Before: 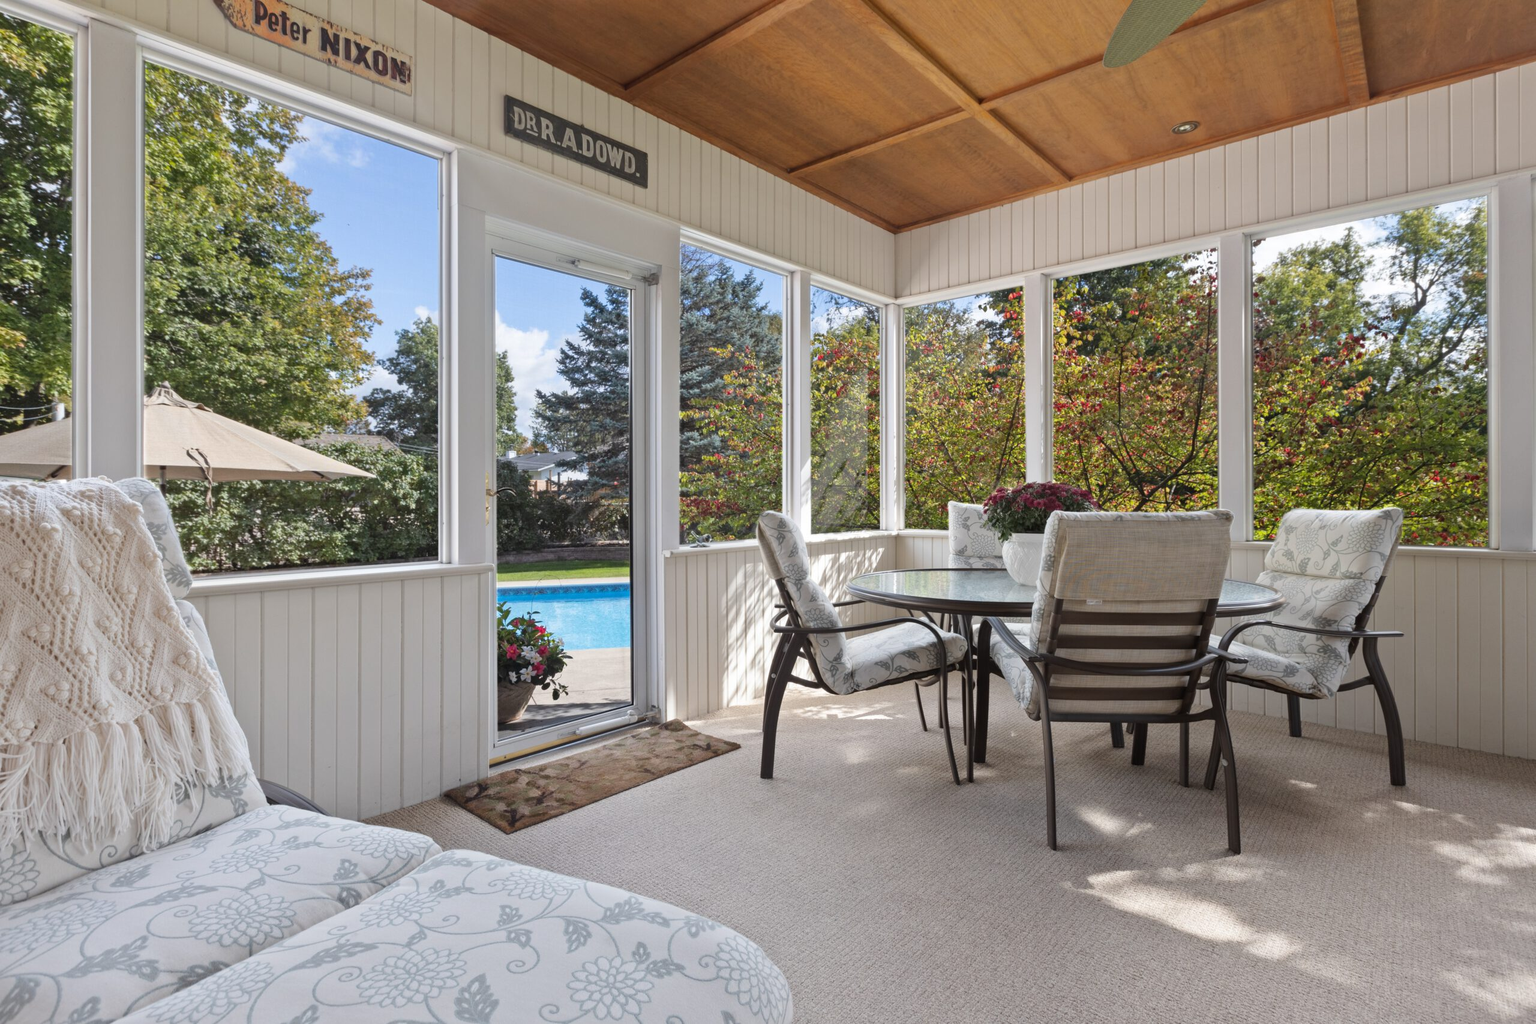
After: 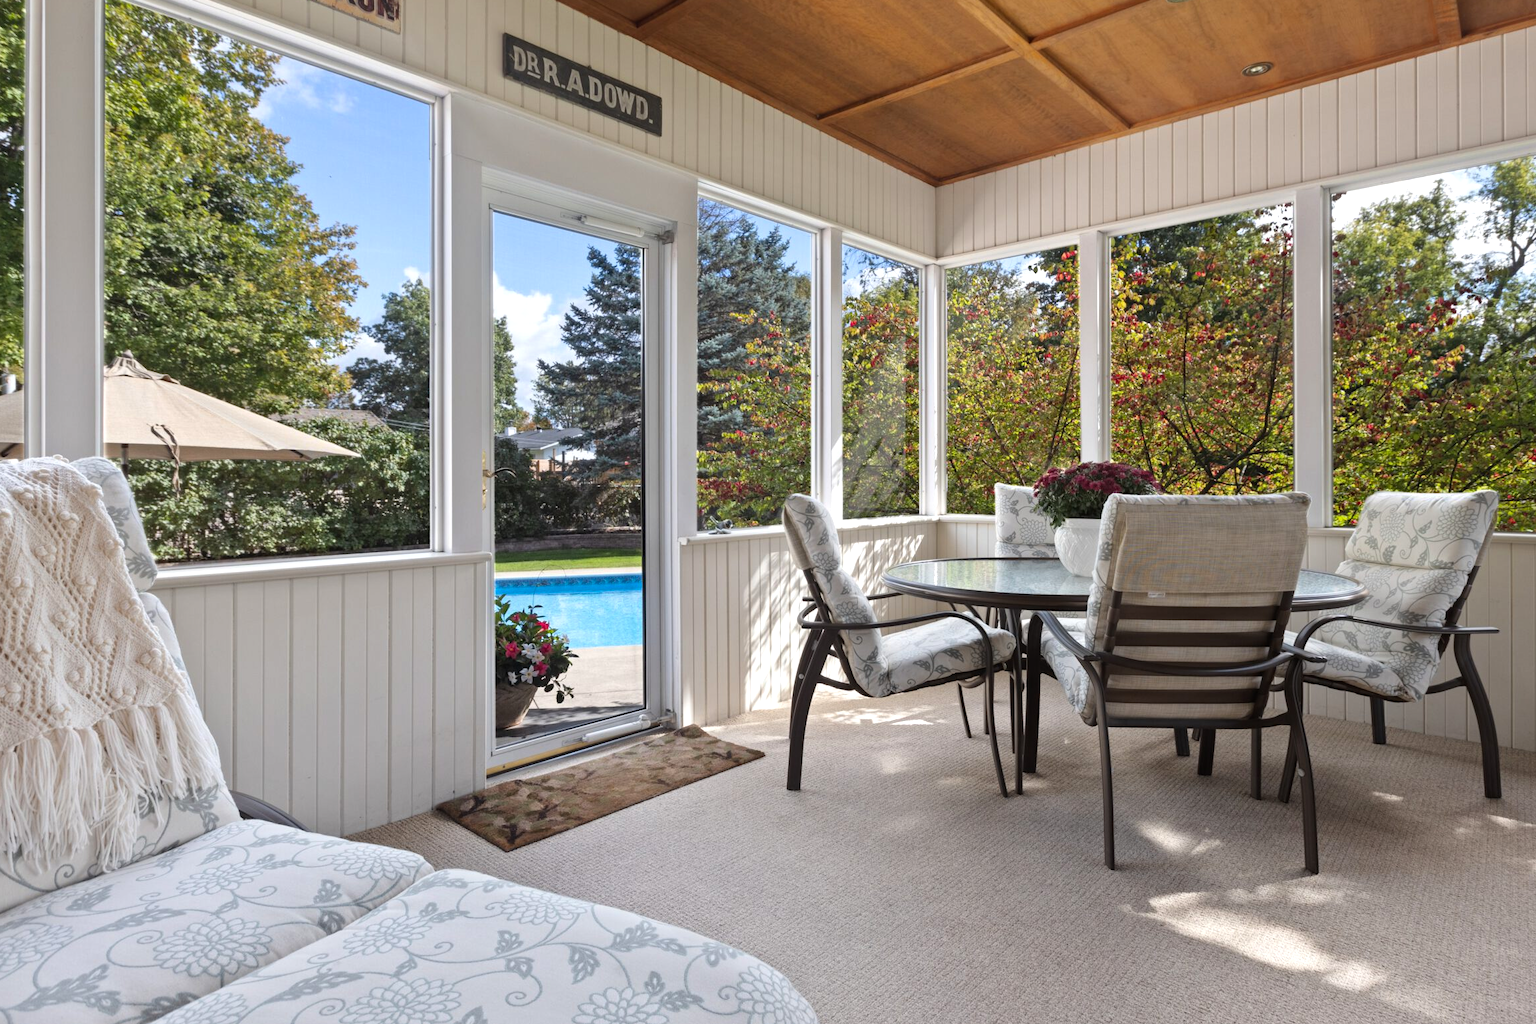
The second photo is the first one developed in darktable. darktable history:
crop: left 3.305%, top 6.436%, right 6.389%, bottom 3.258%
color balance: contrast 10%
